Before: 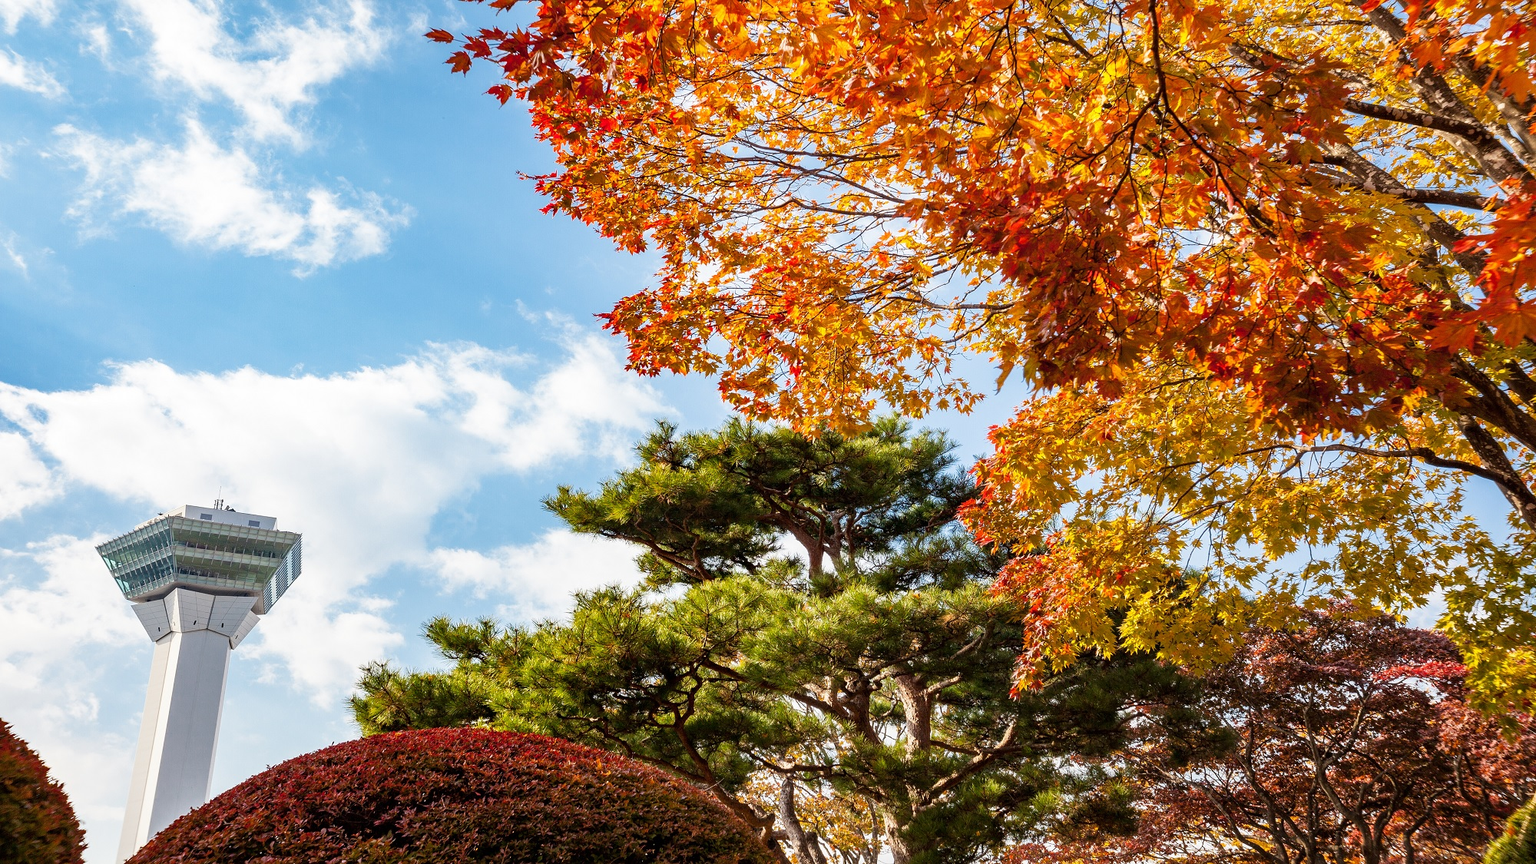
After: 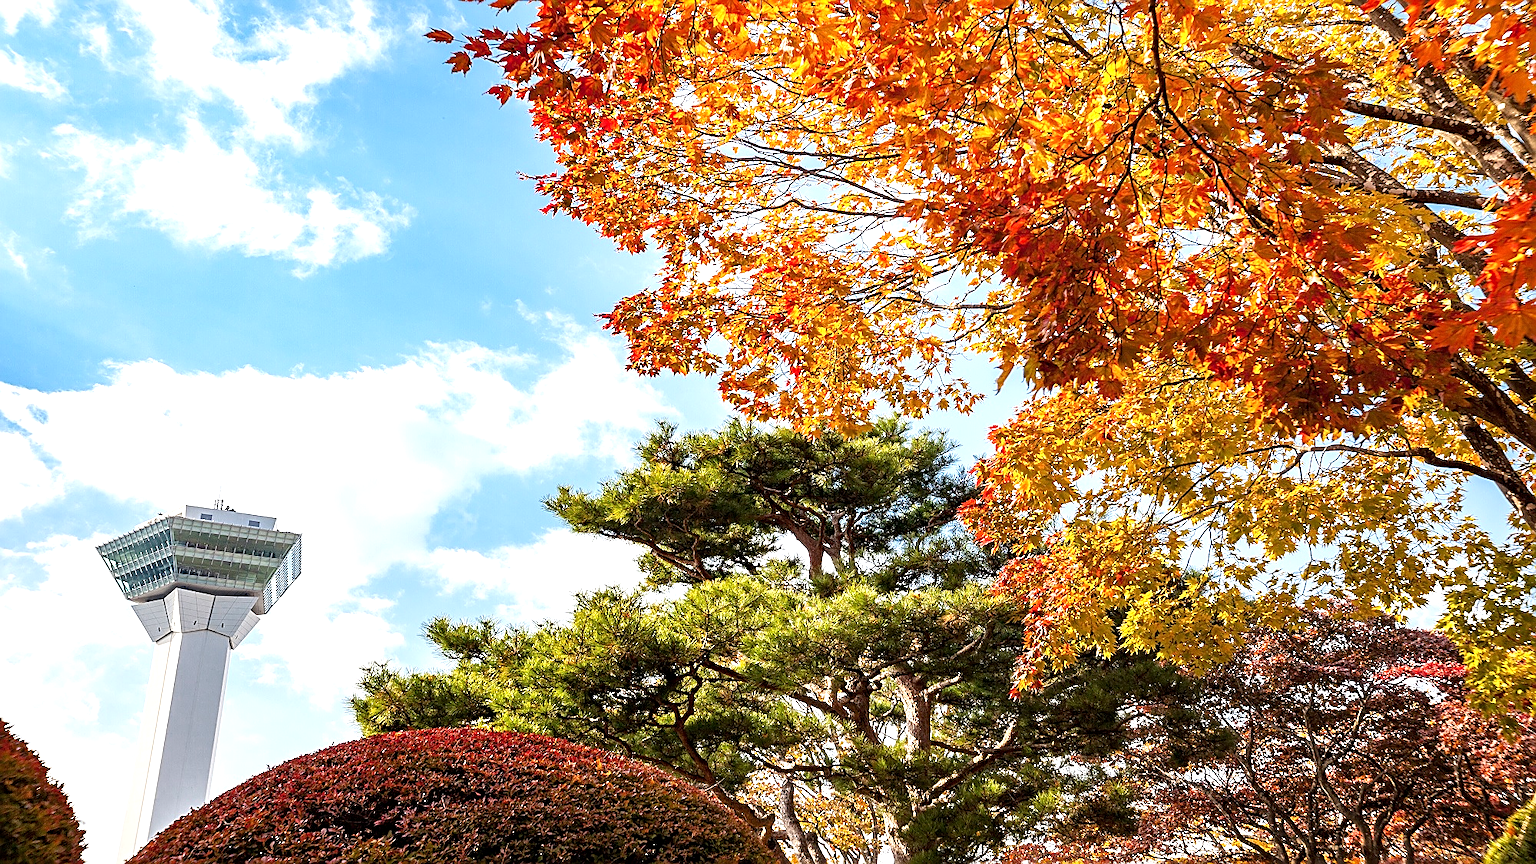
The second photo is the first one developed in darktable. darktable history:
exposure: black level correction 0.001, exposure 0.499 EV, compensate exposure bias true, compensate highlight preservation false
sharpen: amount 0.752
